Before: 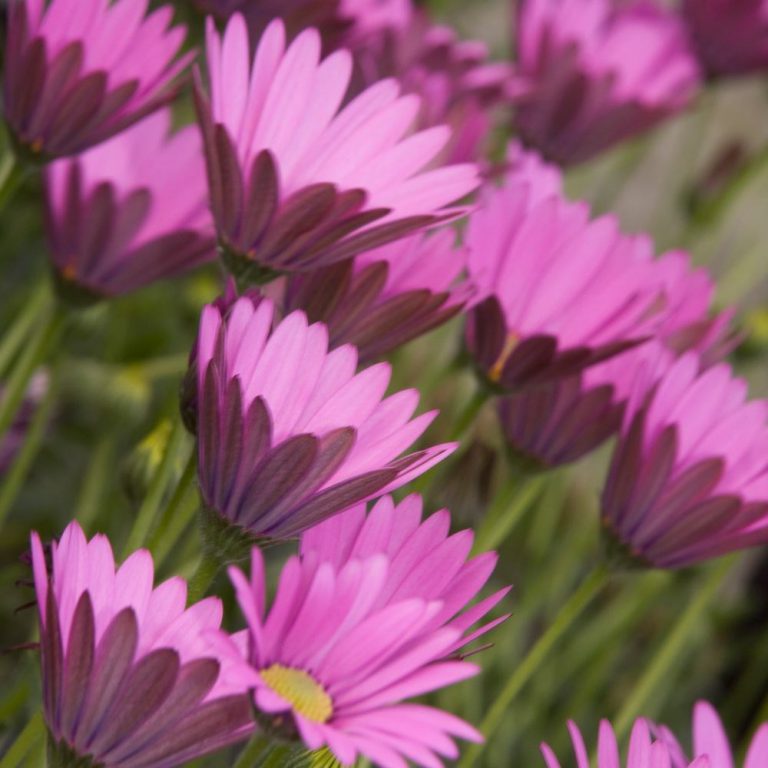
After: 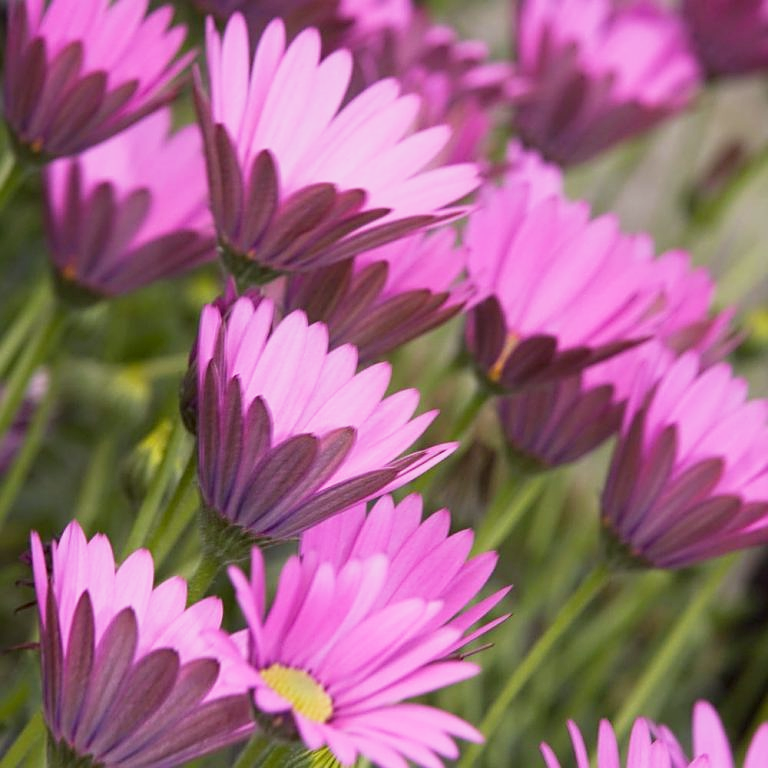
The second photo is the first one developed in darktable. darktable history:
white balance: red 0.983, blue 1.036
sharpen: on, module defaults
base curve: curves: ch0 [(0, 0) (0.088, 0.125) (0.176, 0.251) (0.354, 0.501) (0.613, 0.749) (1, 0.877)], preserve colors none
